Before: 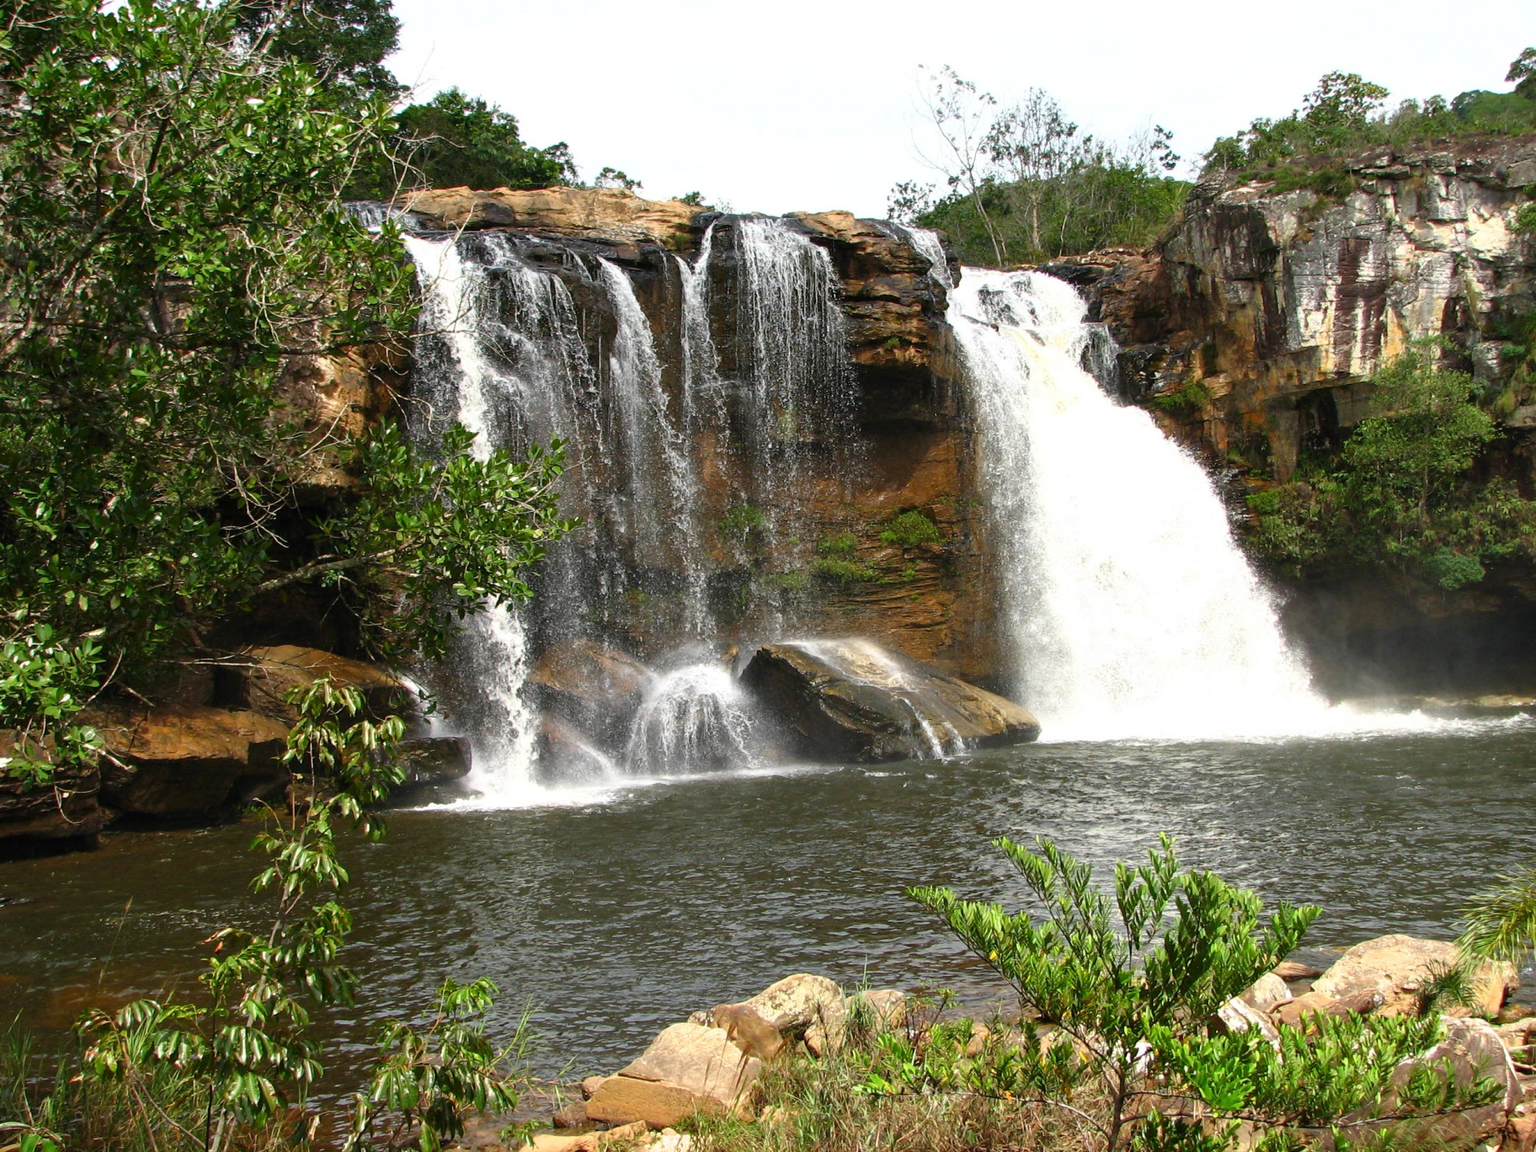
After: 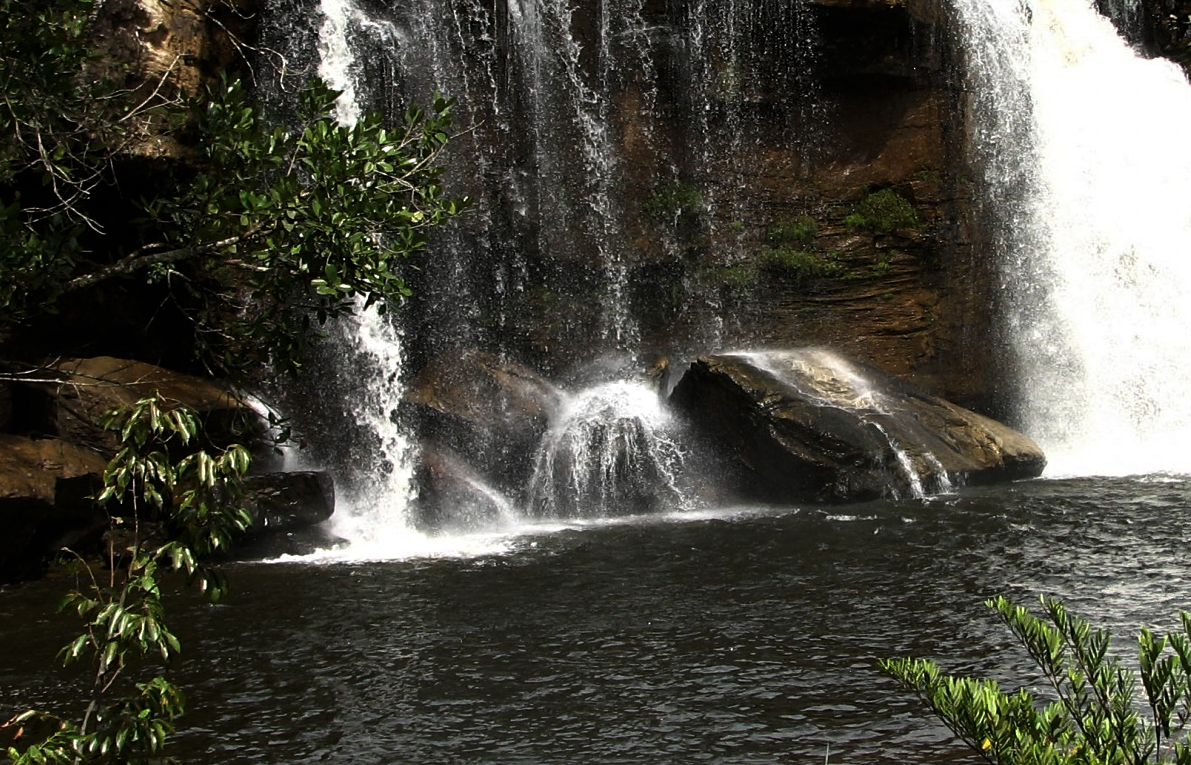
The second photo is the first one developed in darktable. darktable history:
tone equalizer: on, module defaults
levels: levels [0, 0.618, 1]
sharpen: amount 0.2
crop: left 13.312%, top 31.28%, right 24.627%, bottom 15.582%
